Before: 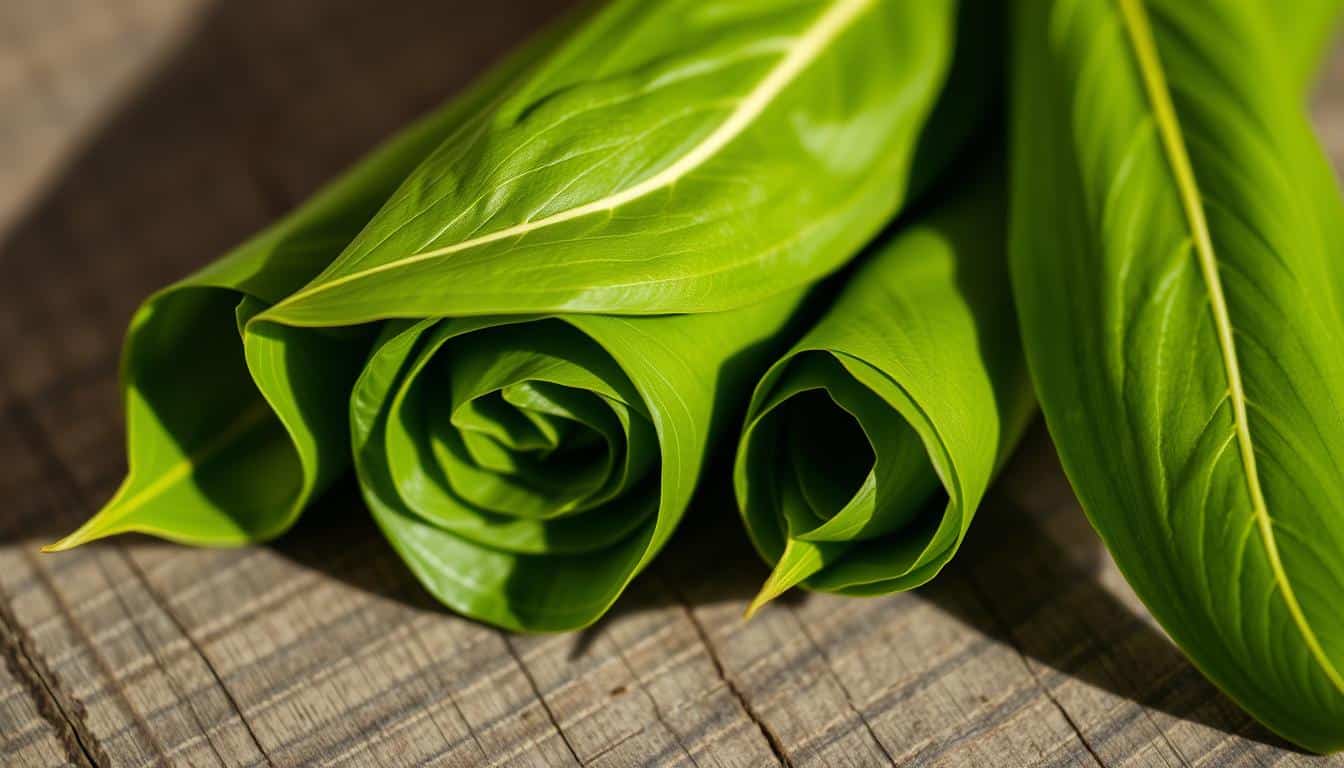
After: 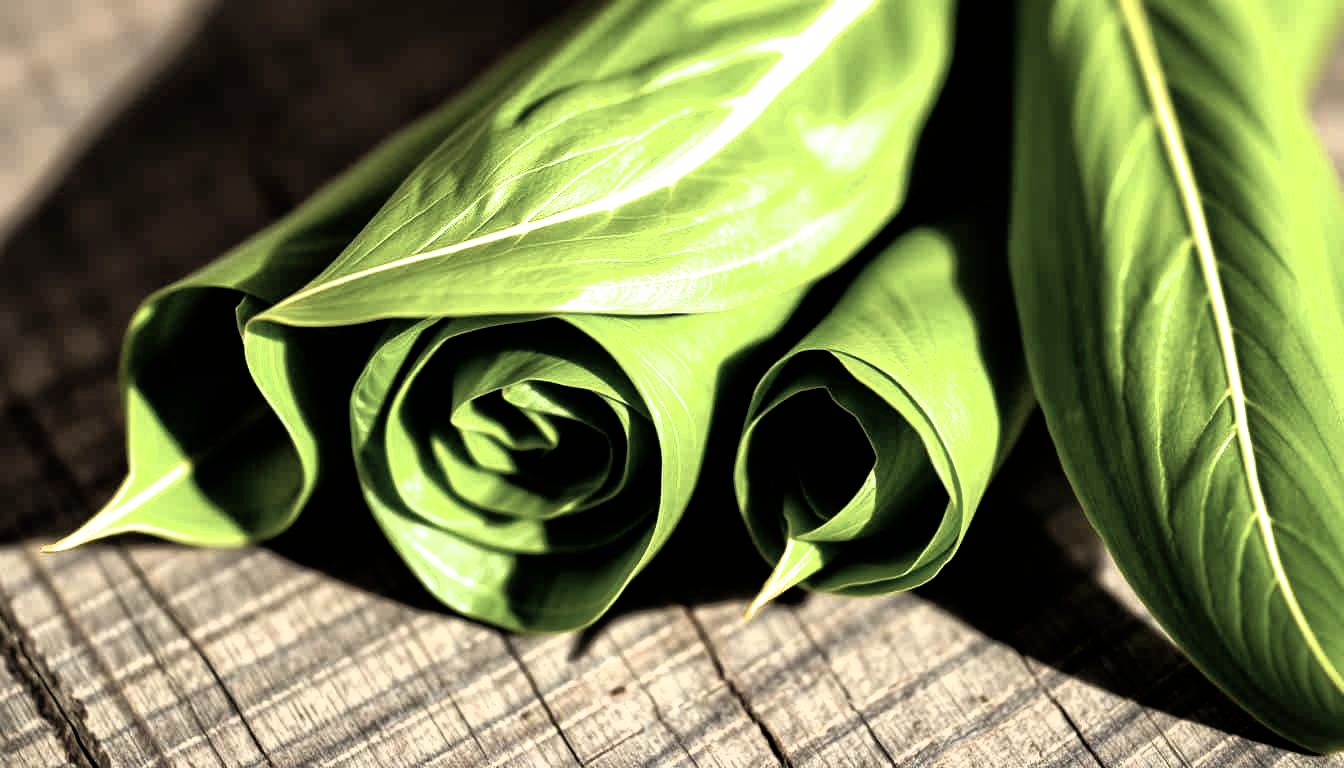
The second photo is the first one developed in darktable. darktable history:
filmic rgb: black relative exposure -8.2 EV, white relative exposure 2.2 EV, threshold 3 EV, hardness 7.11, latitude 85.74%, contrast 1.696, highlights saturation mix -4%, shadows ↔ highlights balance -2.69%, color science v5 (2021), contrast in shadows safe, contrast in highlights safe, enable highlight reconstruction true
shadows and highlights: shadows 43.06, highlights 6.94
contrast brightness saturation: contrast 0.06, brightness -0.01, saturation -0.23
exposure: exposure 0.496 EV, compensate highlight preservation false
